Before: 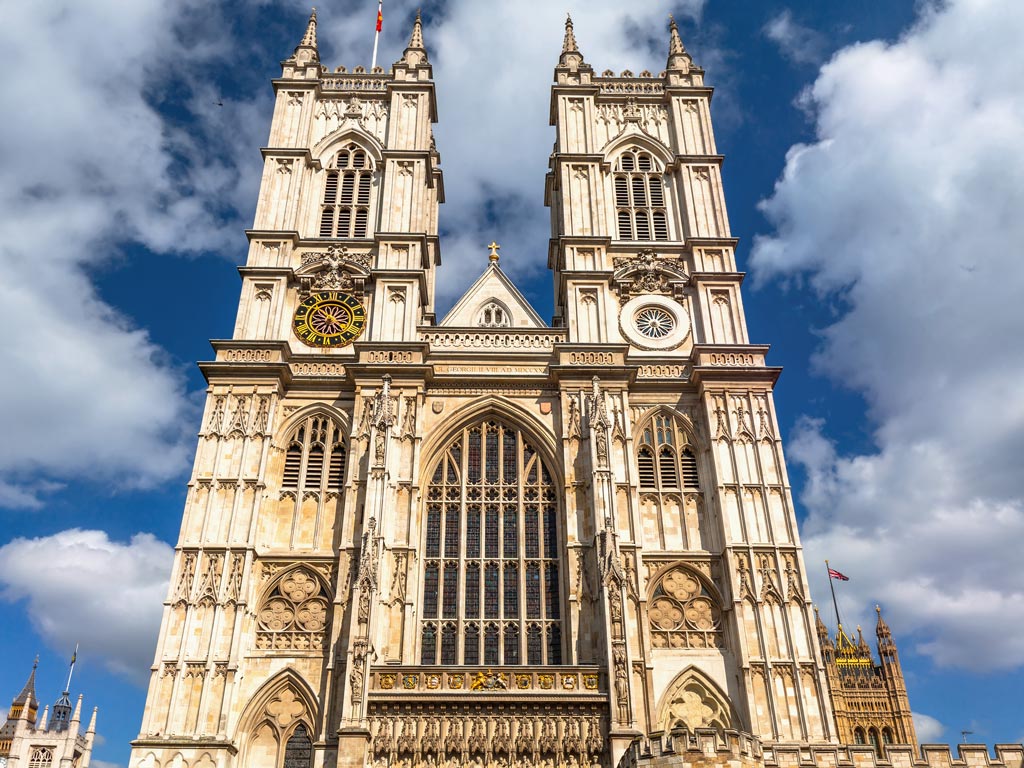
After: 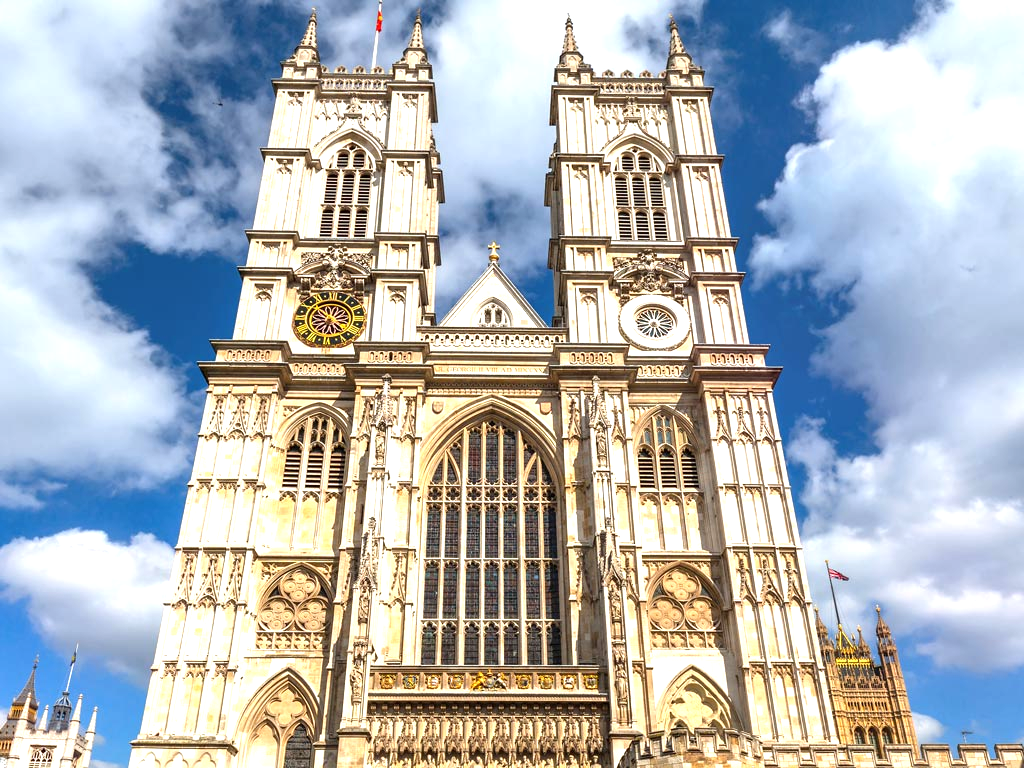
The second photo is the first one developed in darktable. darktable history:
exposure: exposure 0.725 EV, compensate exposure bias true, compensate highlight preservation false
